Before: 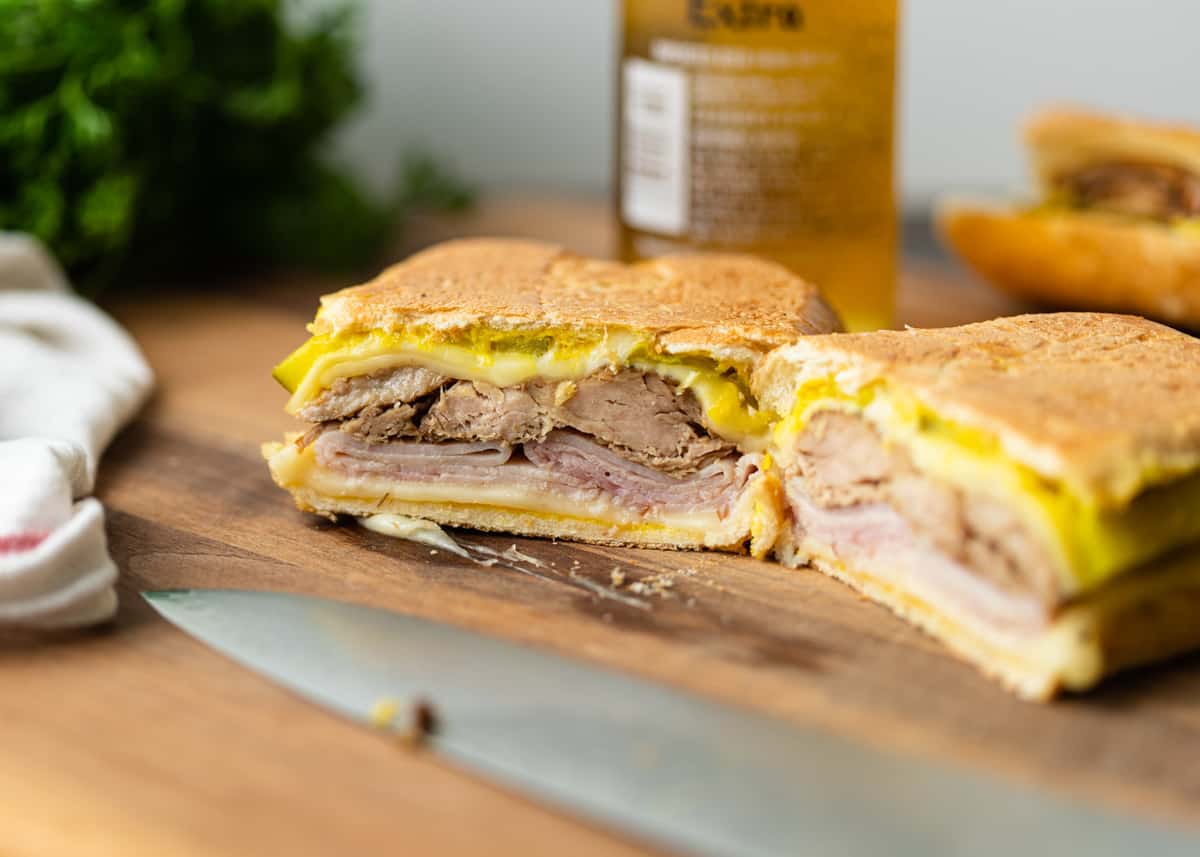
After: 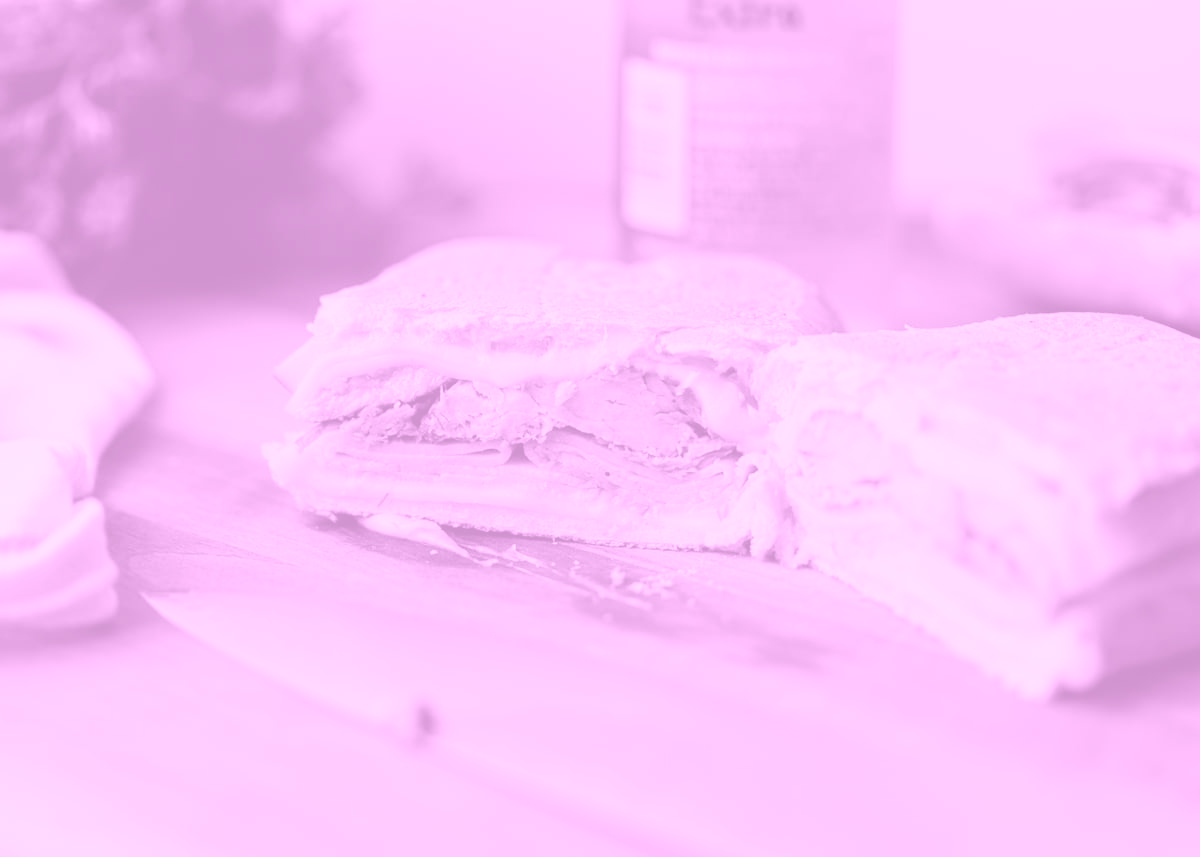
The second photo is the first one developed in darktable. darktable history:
white balance: emerald 1
colorize: hue 331.2°, saturation 75%, source mix 30.28%, lightness 70.52%, version 1
